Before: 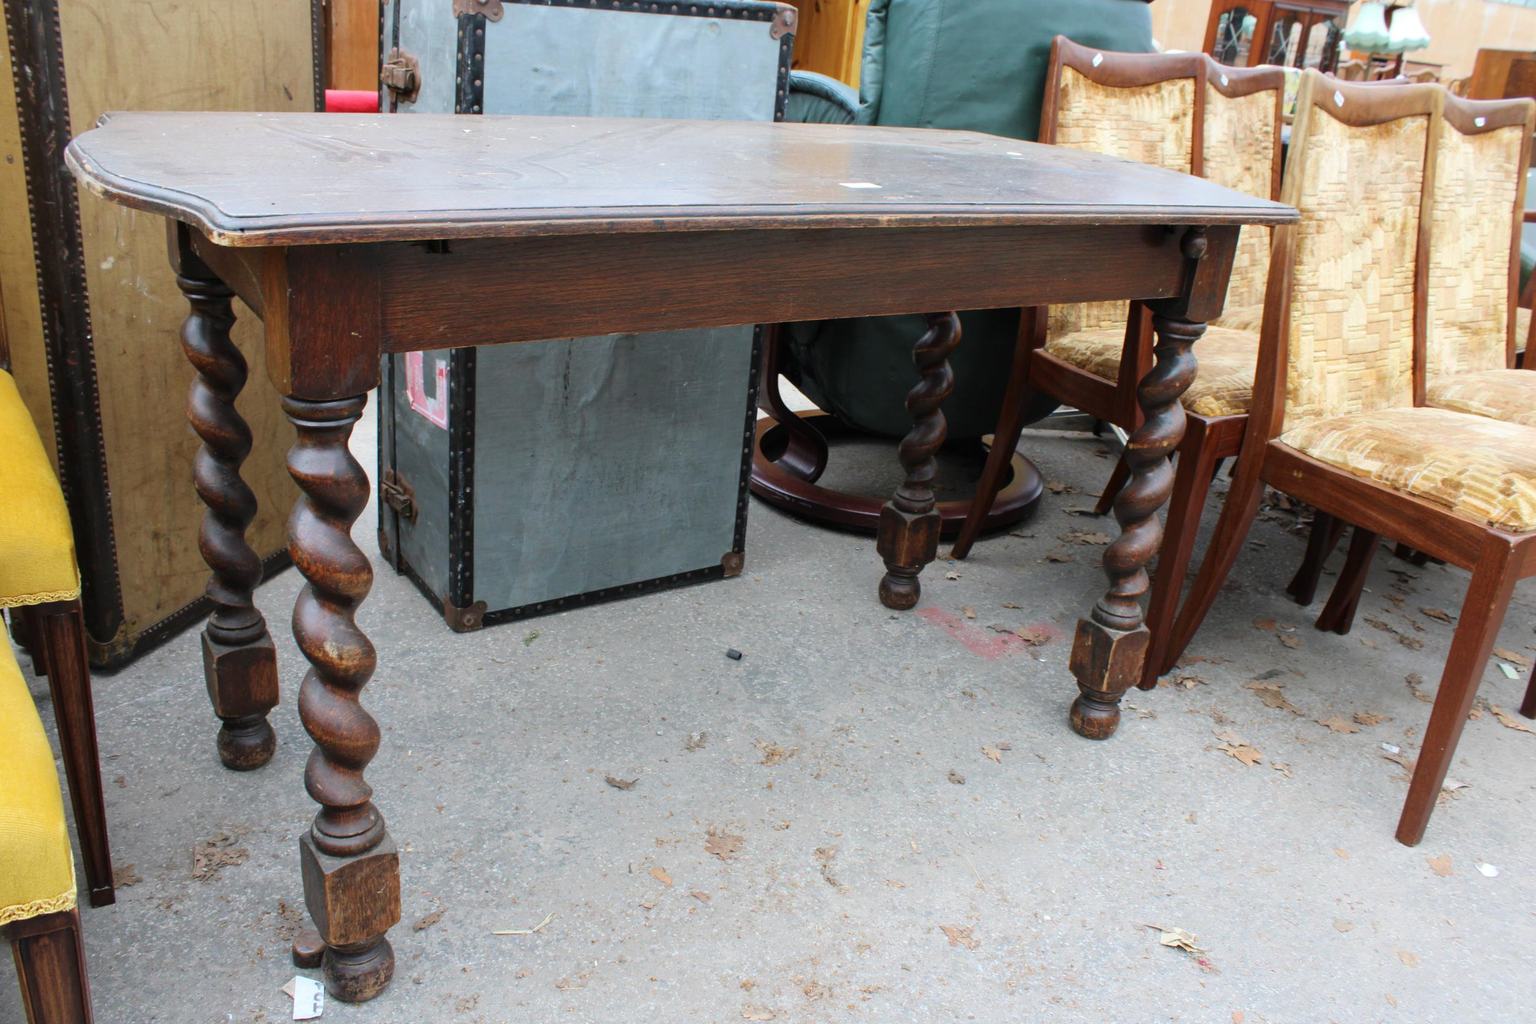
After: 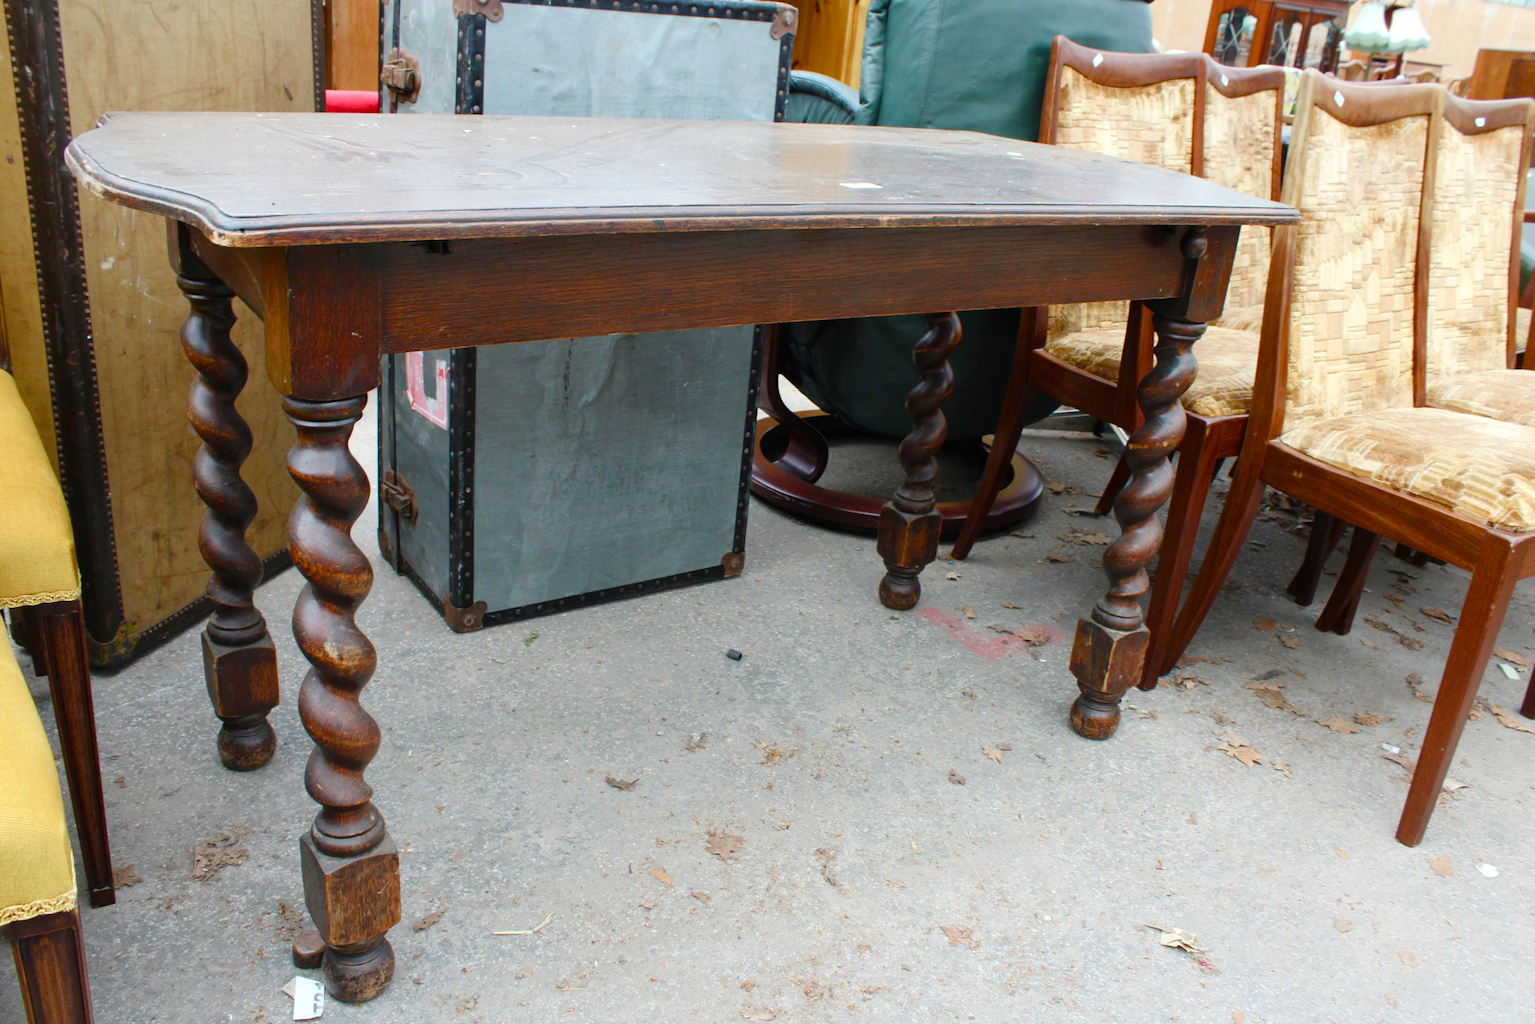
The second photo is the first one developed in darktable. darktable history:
color balance rgb: highlights gain › luminance 6.431%, highlights gain › chroma 1.213%, highlights gain › hue 89.94°, perceptual saturation grading › global saturation 20%, perceptual saturation grading › highlights -50.426%, perceptual saturation grading › shadows 30.246%, global vibrance 20%
